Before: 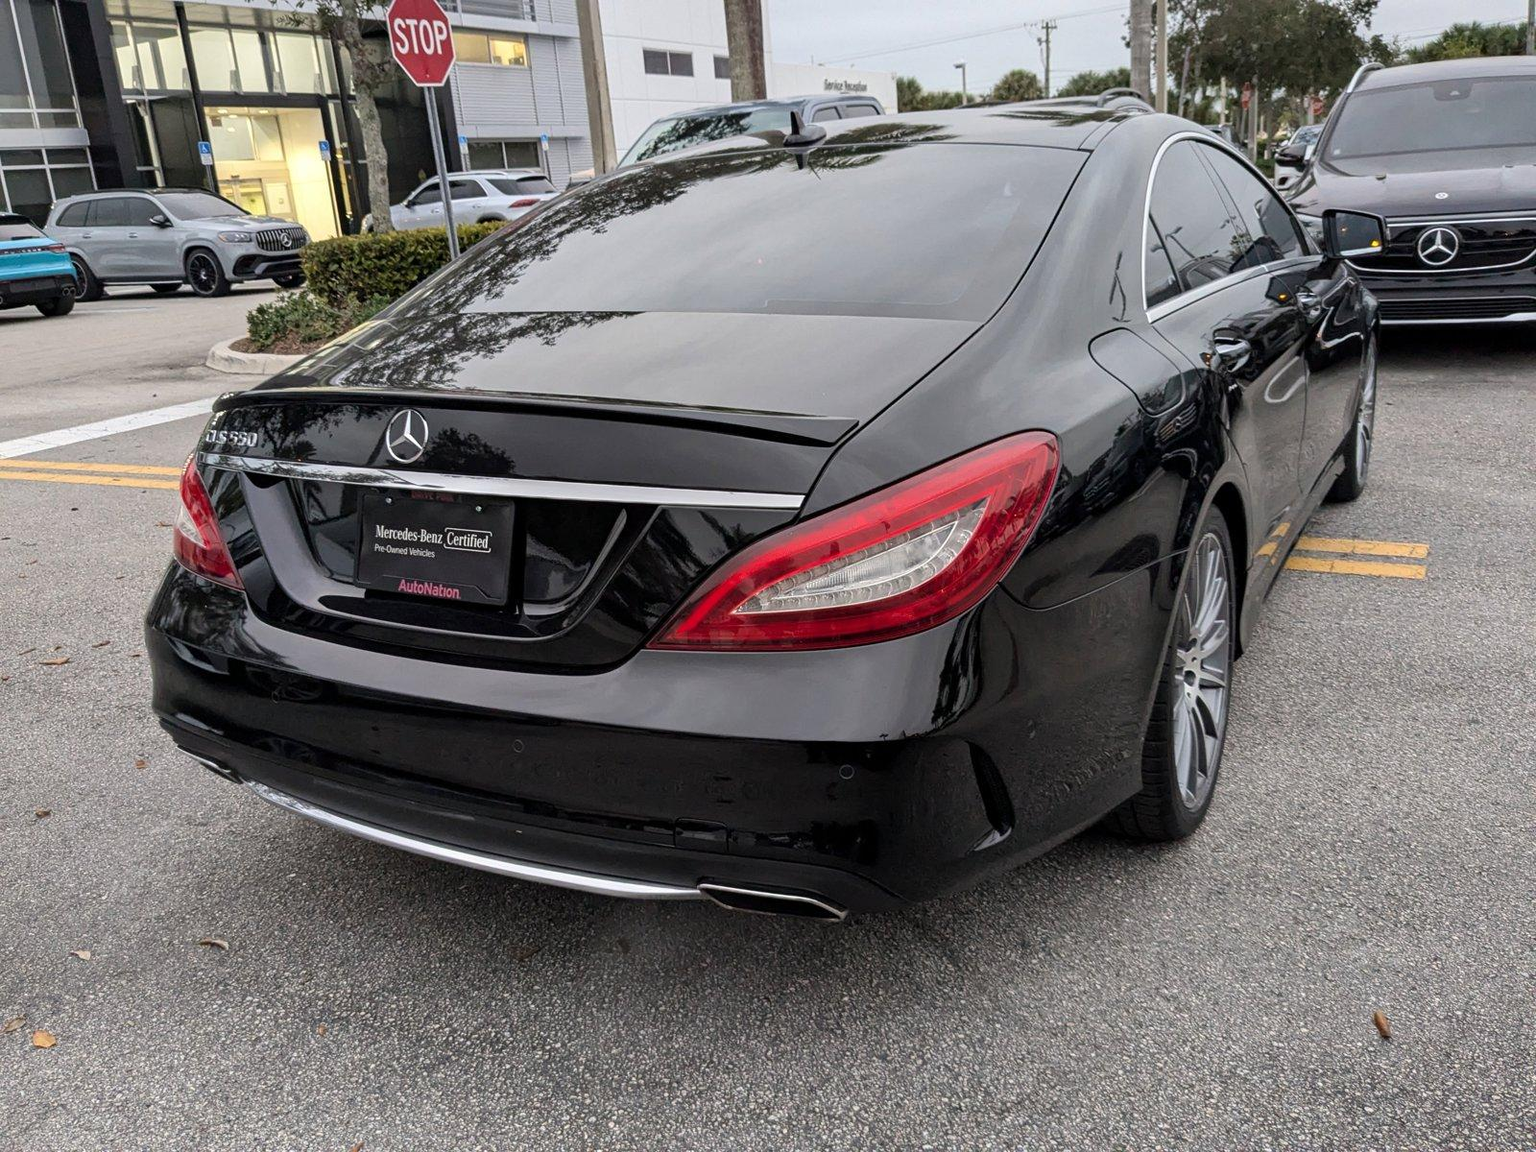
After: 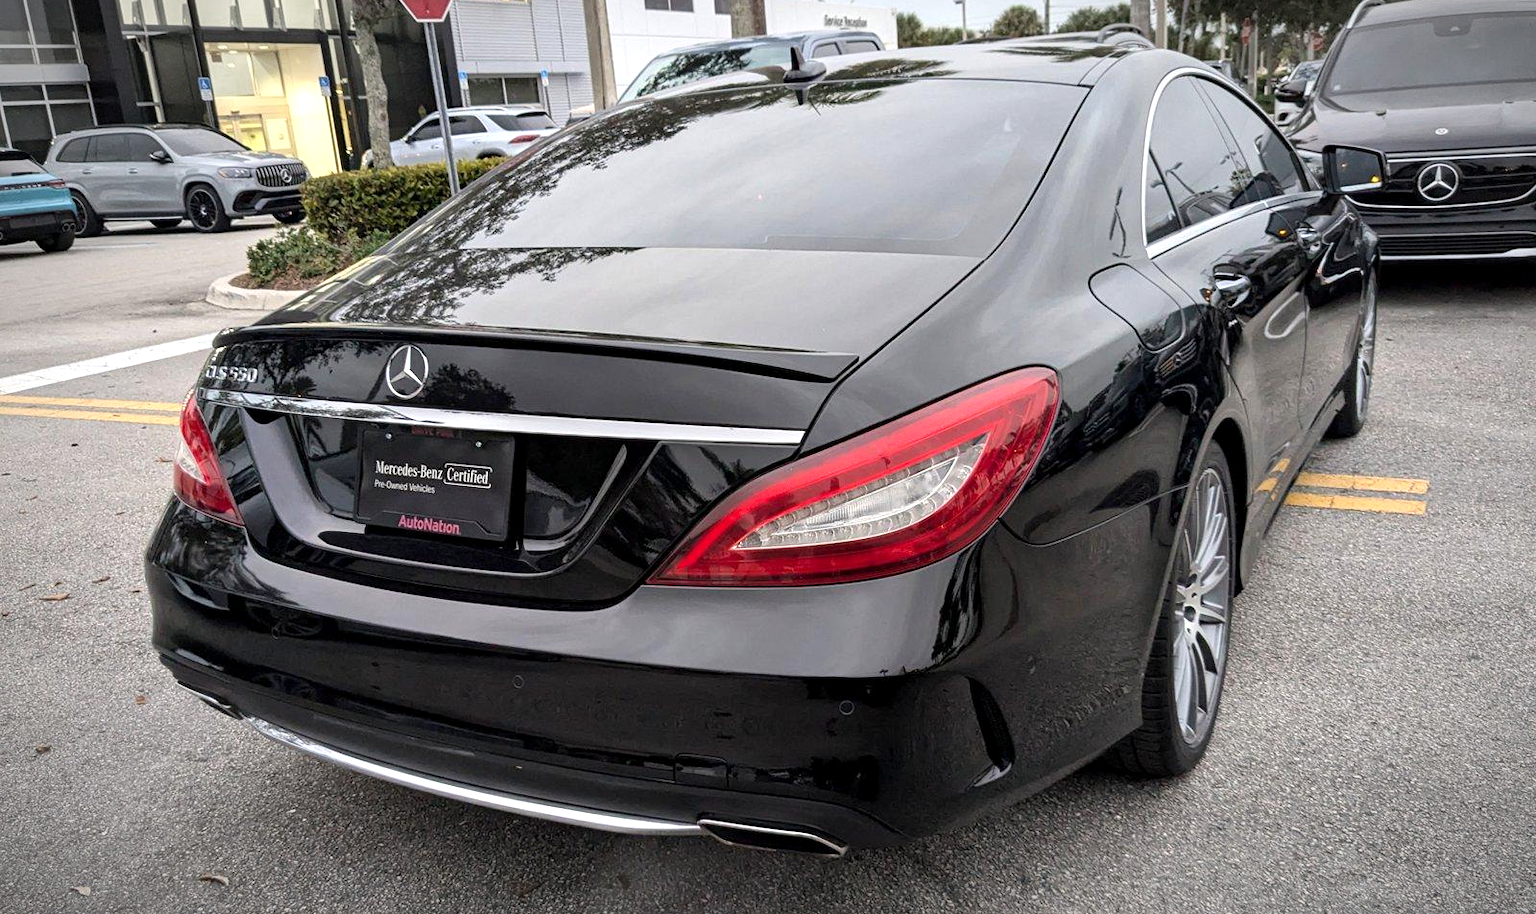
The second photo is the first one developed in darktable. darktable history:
crop and rotate: top 5.663%, bottom 14.891%
vignetting: fall-off start 78.76%, width/height ratio 1.327
exposure: black level correction 0.001, exposure 0.5 EV, compensate exposure bias true, compensate highlight preservation false
